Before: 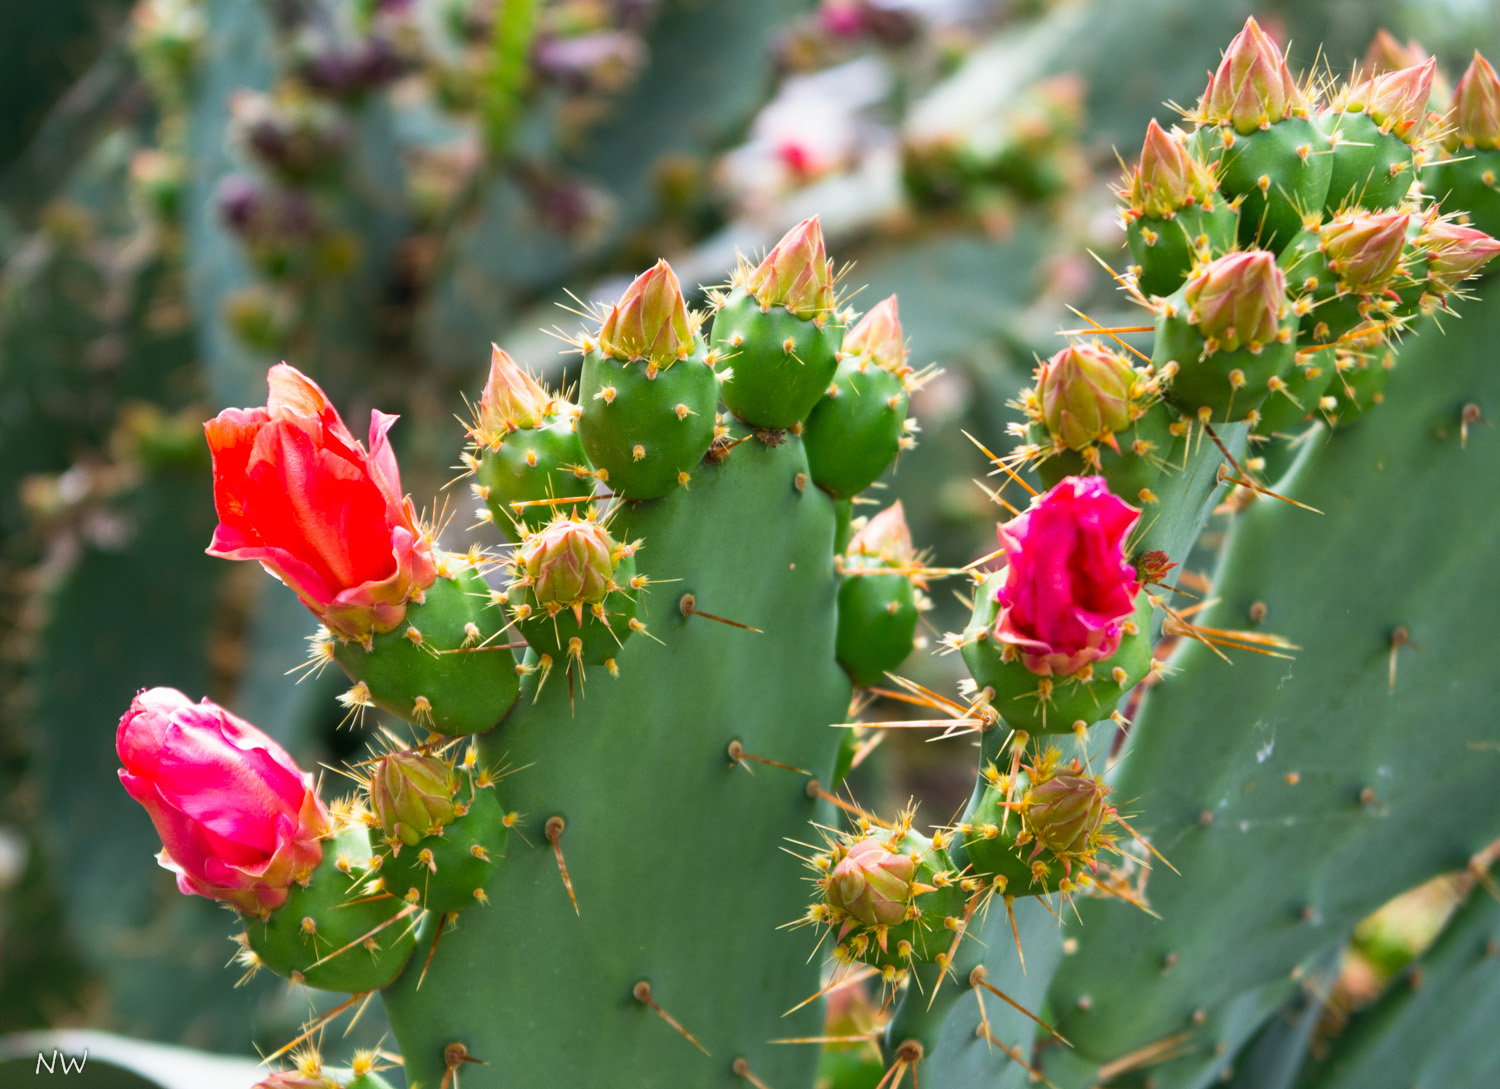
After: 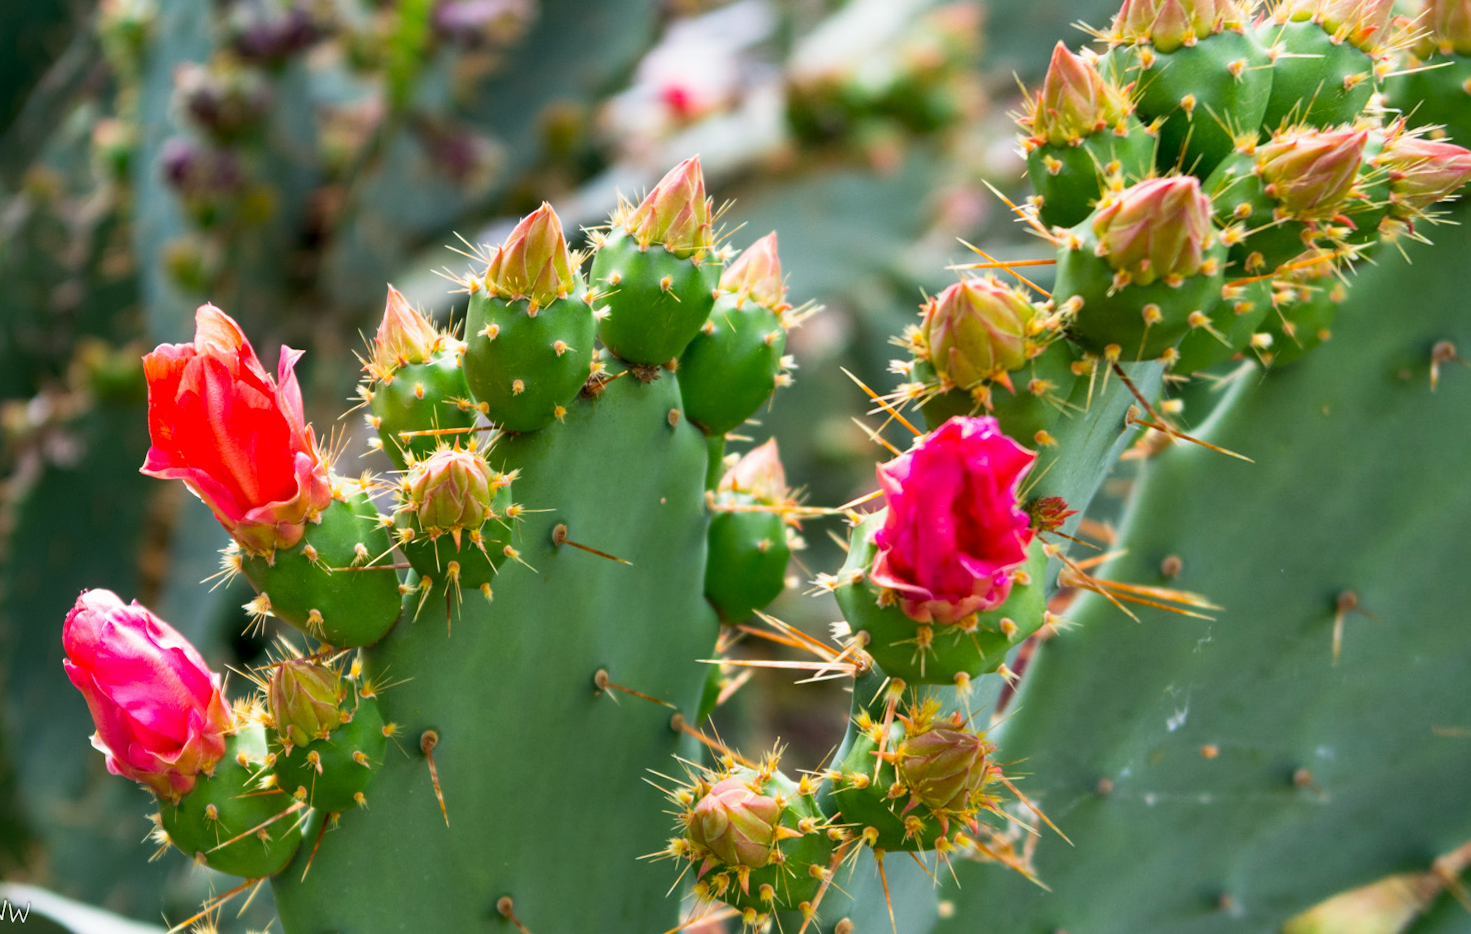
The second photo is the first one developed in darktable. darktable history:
rotate and perspective: rotation 1.69°, lens shift (vertical) -0.023, lens shift (horizontal) -0.291, crop left 0.025, crop right 0.988, crop top 0.092, crop bottom 0.842
exposure: black level correction 0.005, exposure 0.001 EV, compensate highlight preservation false
